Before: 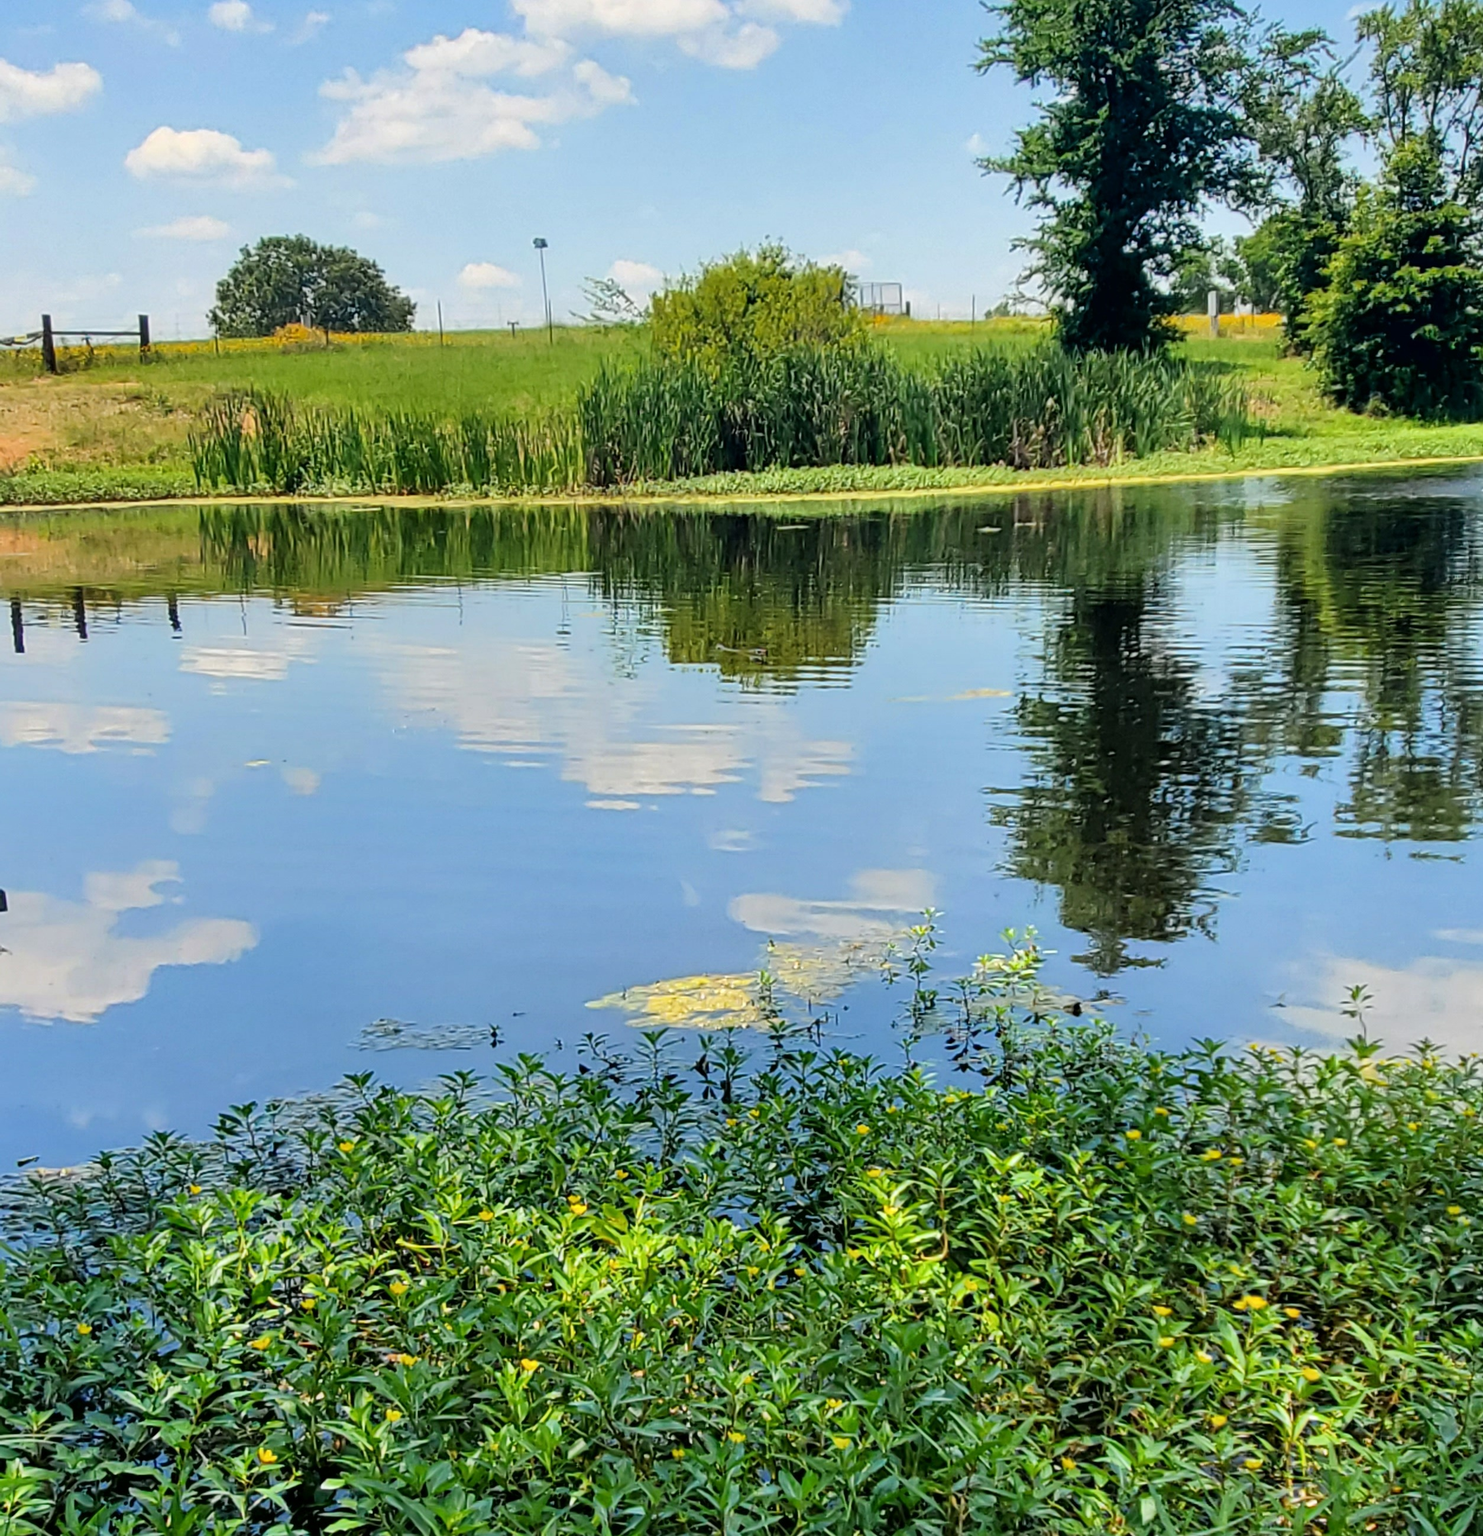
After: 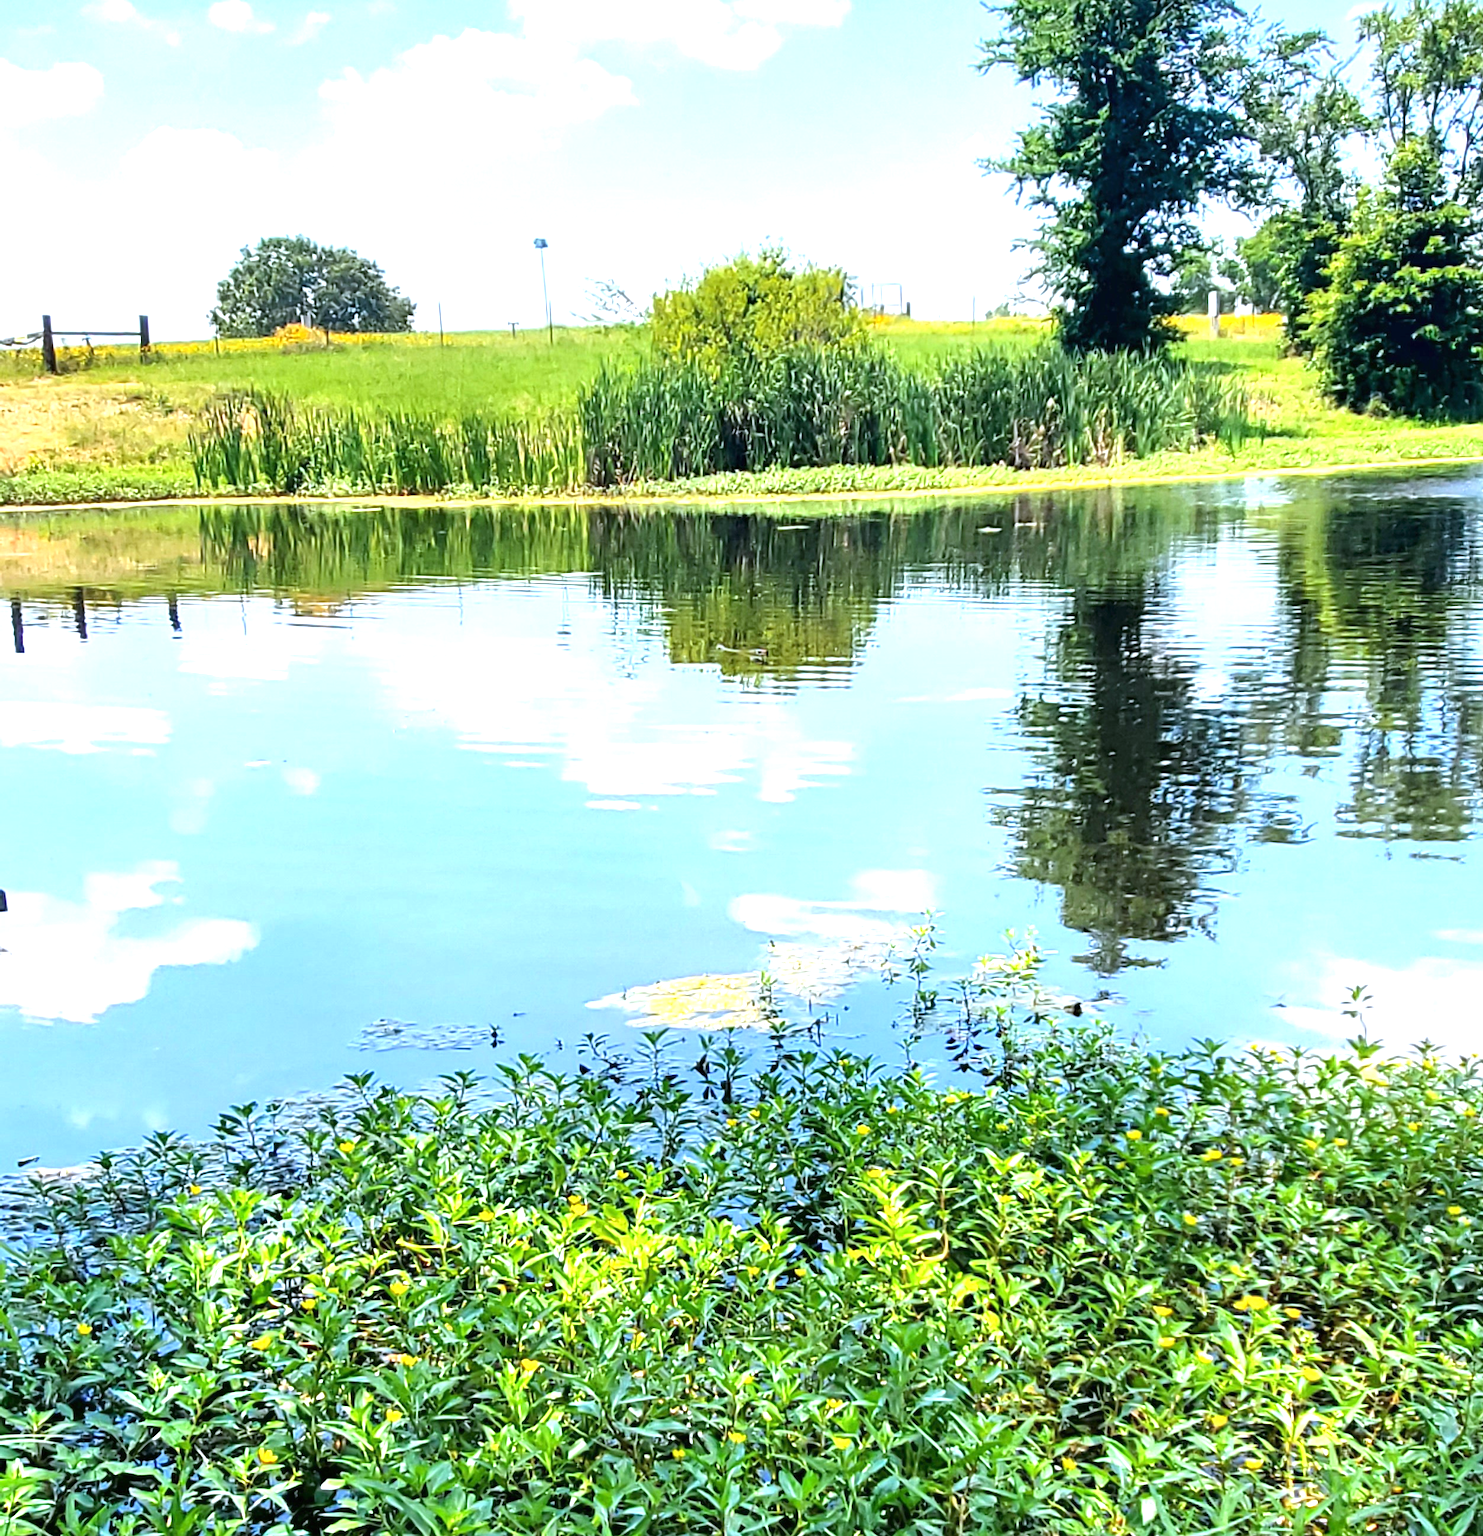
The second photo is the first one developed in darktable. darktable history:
exposure: black level correction 0, exposure 1.3 EV, compensate highlight preservation false
white balance: red 0.967, blue 1.119, emerald 0.756
